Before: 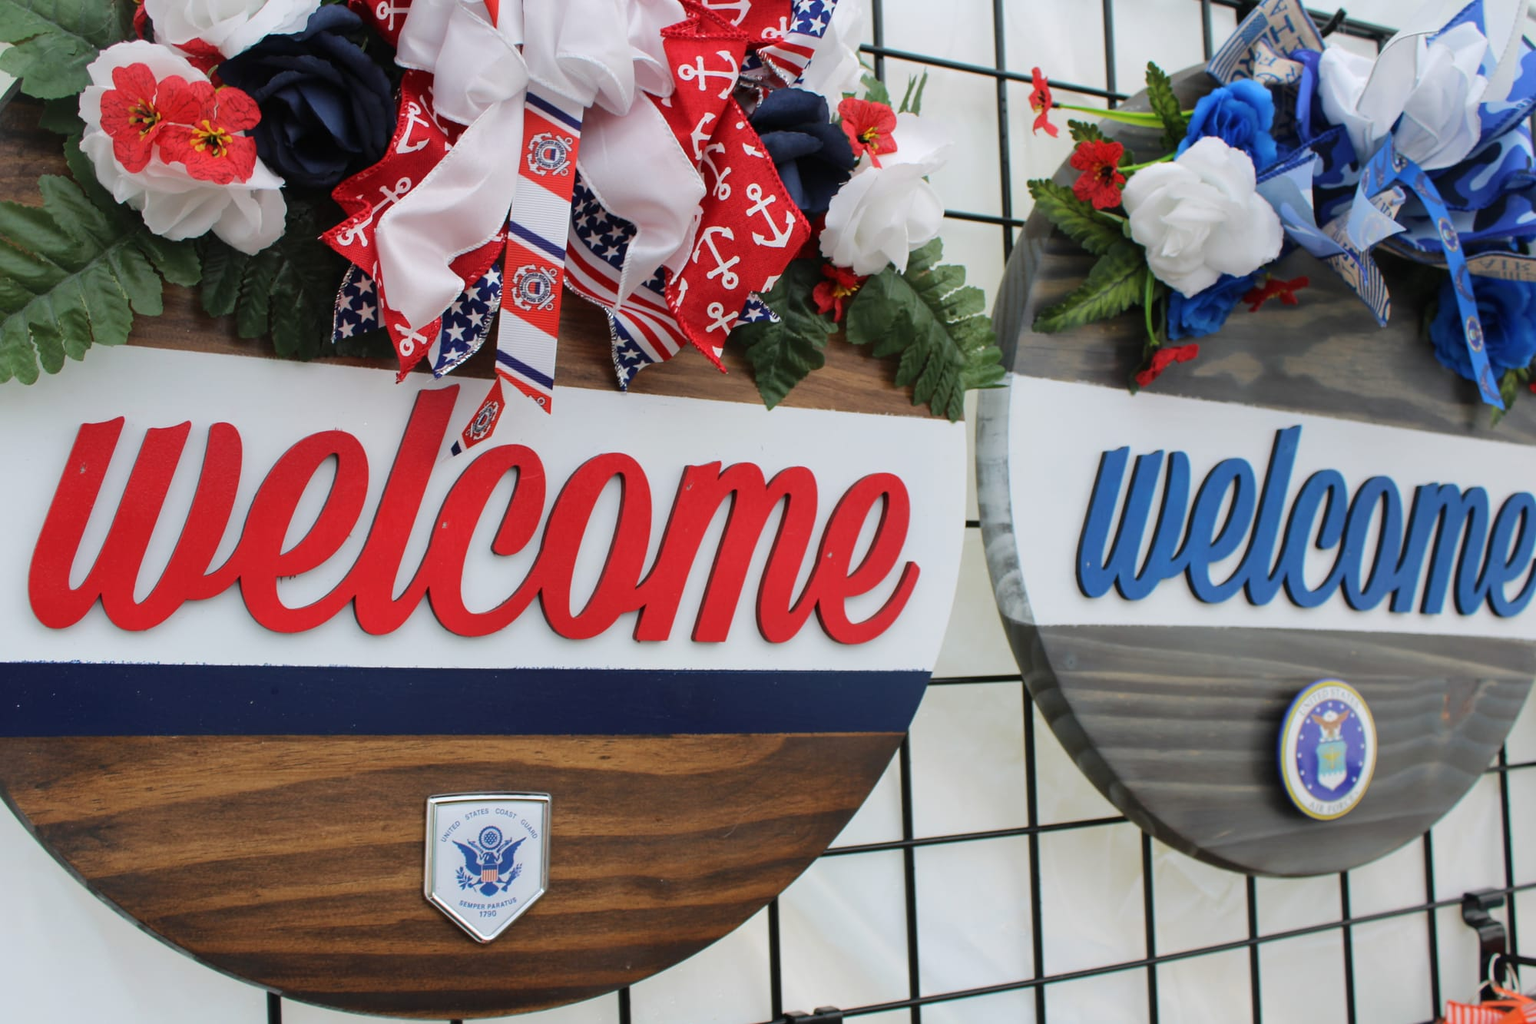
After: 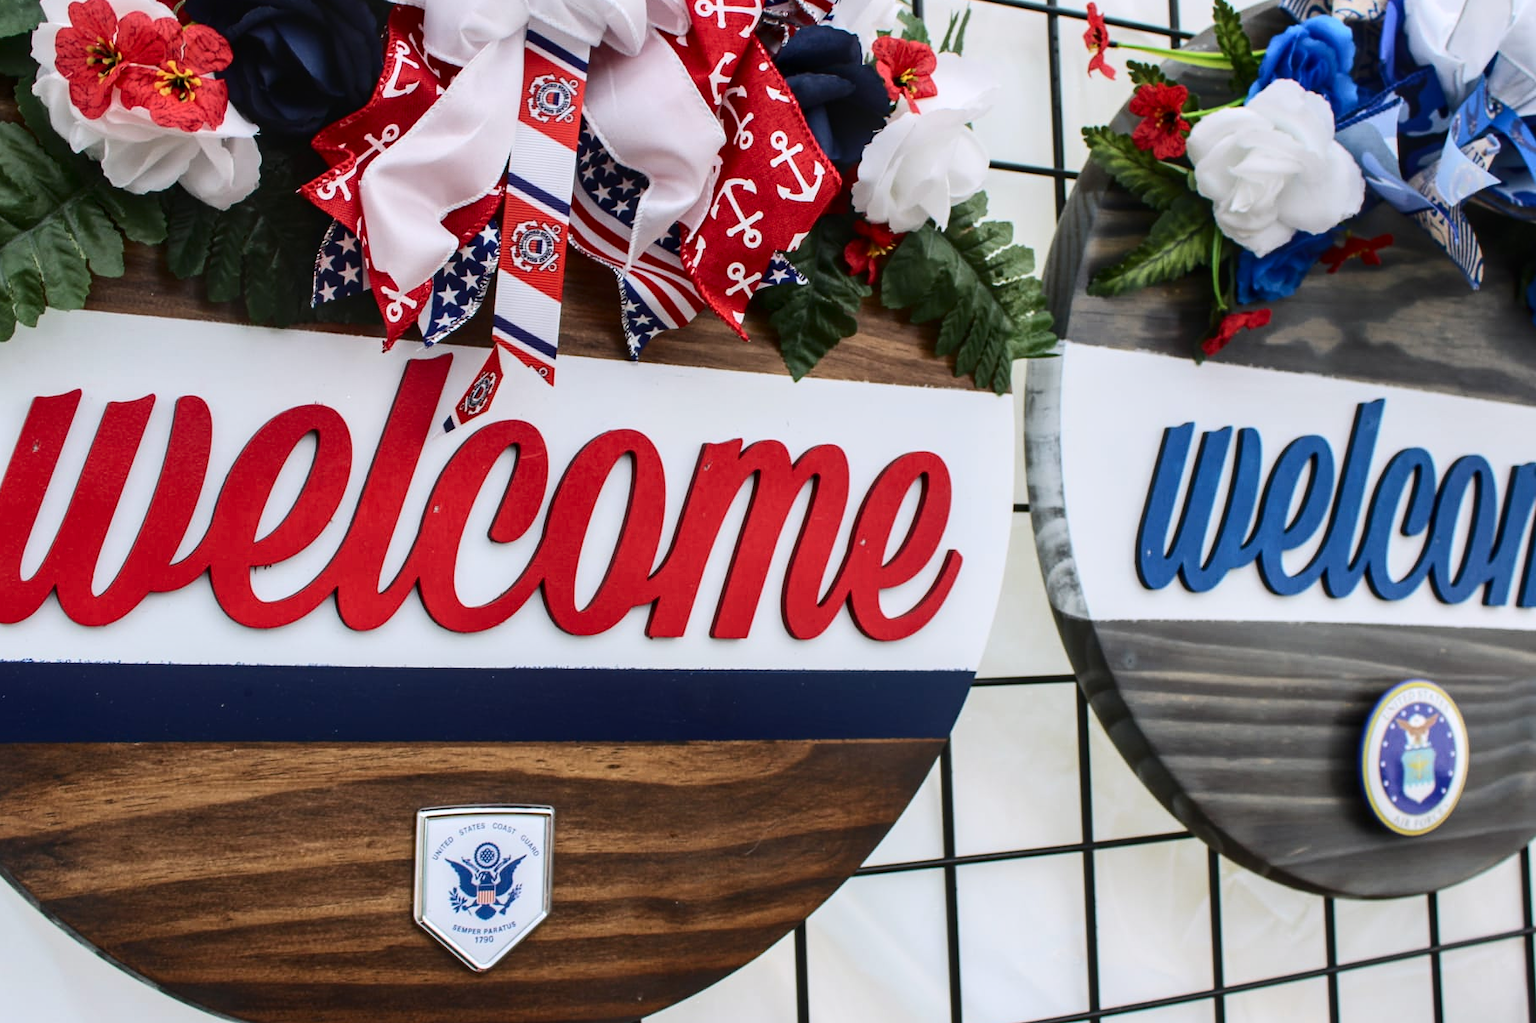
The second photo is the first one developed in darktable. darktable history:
local contrast: on, module defaults
crop: left 3.305%, top 6.436%, right 6.389%, bottom 3.258%
white balance: red 1.004, blue 1.024
contrast brightness saturation: contrast 0.28
